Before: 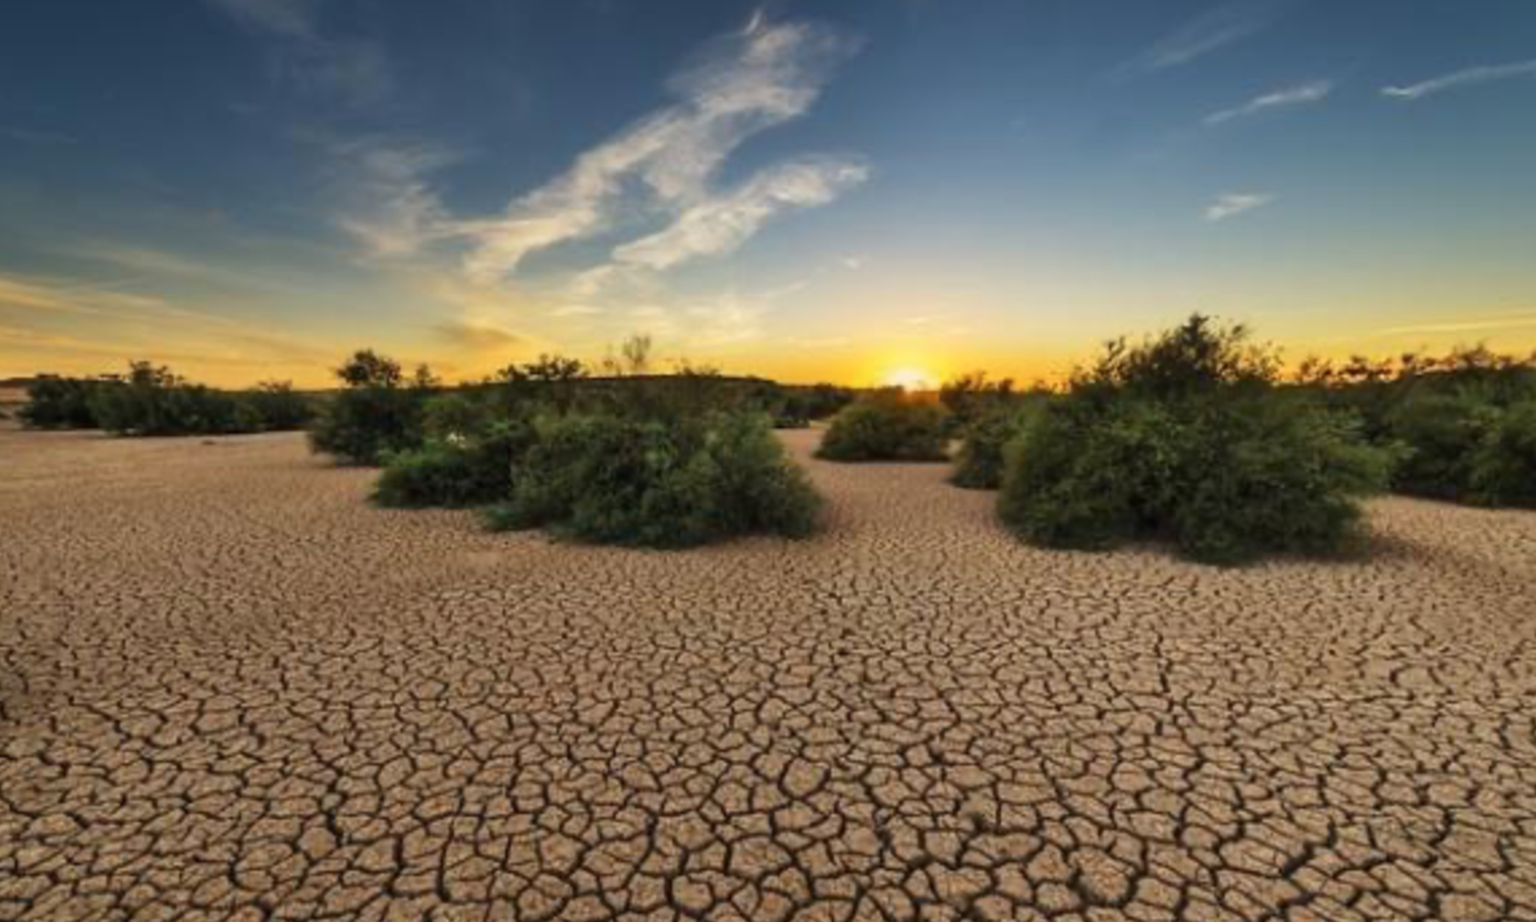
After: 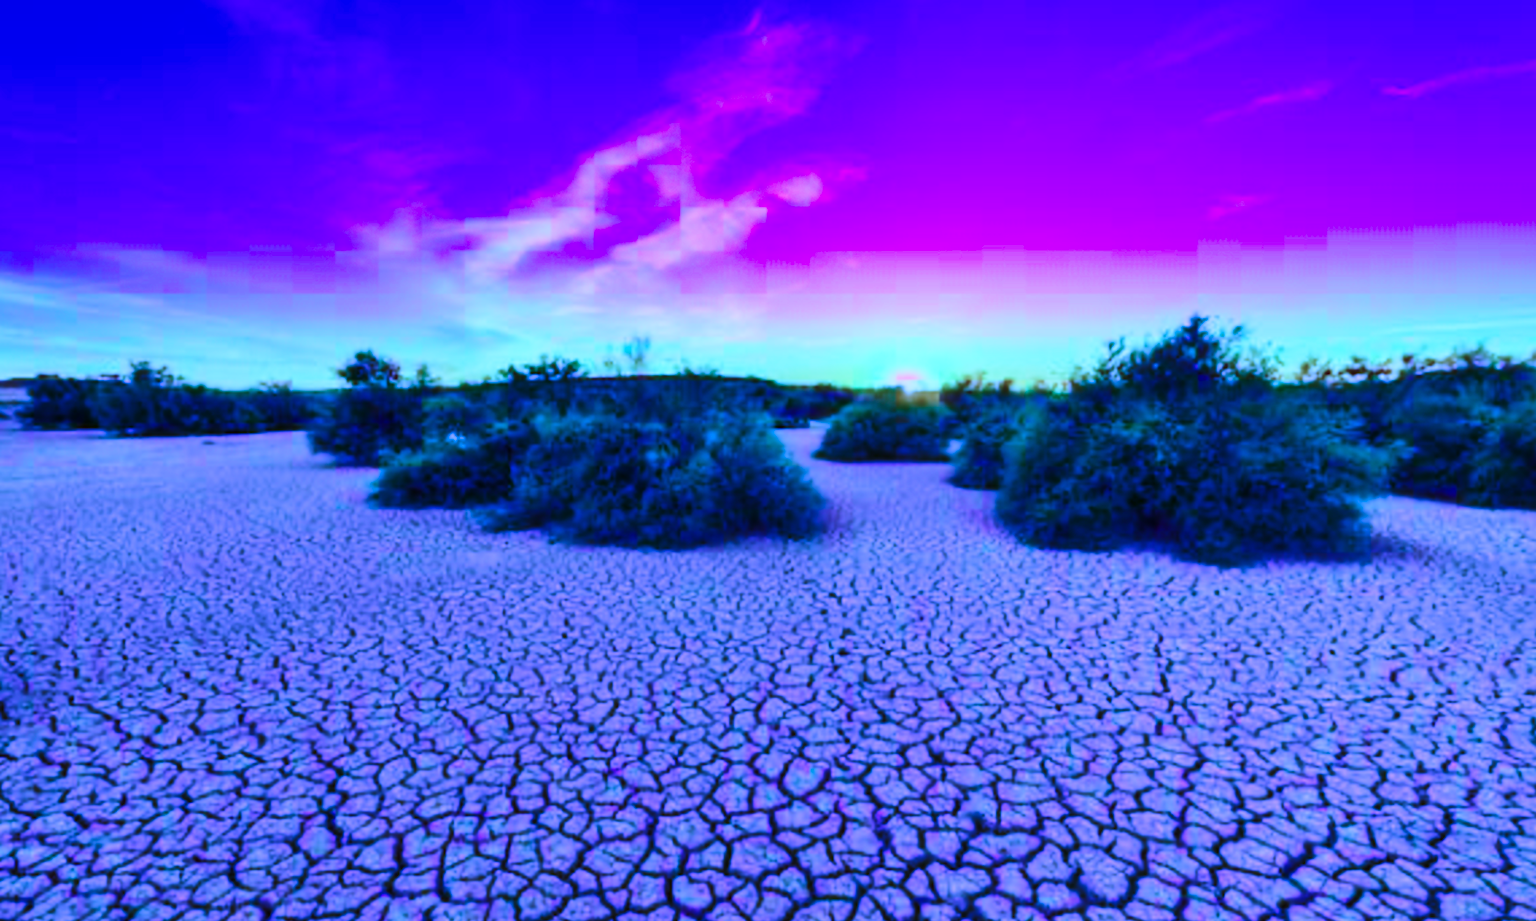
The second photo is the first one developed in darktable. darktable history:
tone curve: curves: ch0 [(0, 0) (0.266, 0.247) (0.741, 0.751) (1, 1)], color space Lab, linked channels, preserve colors none
color calibration: output R [0.948, 0.091, -0.04, 0], output G [-0.3, 1.384, -0.085, 0], output B [-0.108, 0.061, 1.08, 0], illuminant as shot in camera, x 0.484, y 0.43, temperature 2405.29 K
white balance: red 0.766, blue 1.537
base curve: curves: ch0 [(0, 0) (0.028, 0.03) (0.121, 0.232) (0.46, 0.748) (0.859, 0.968) (1, 1)], preserve colors none
